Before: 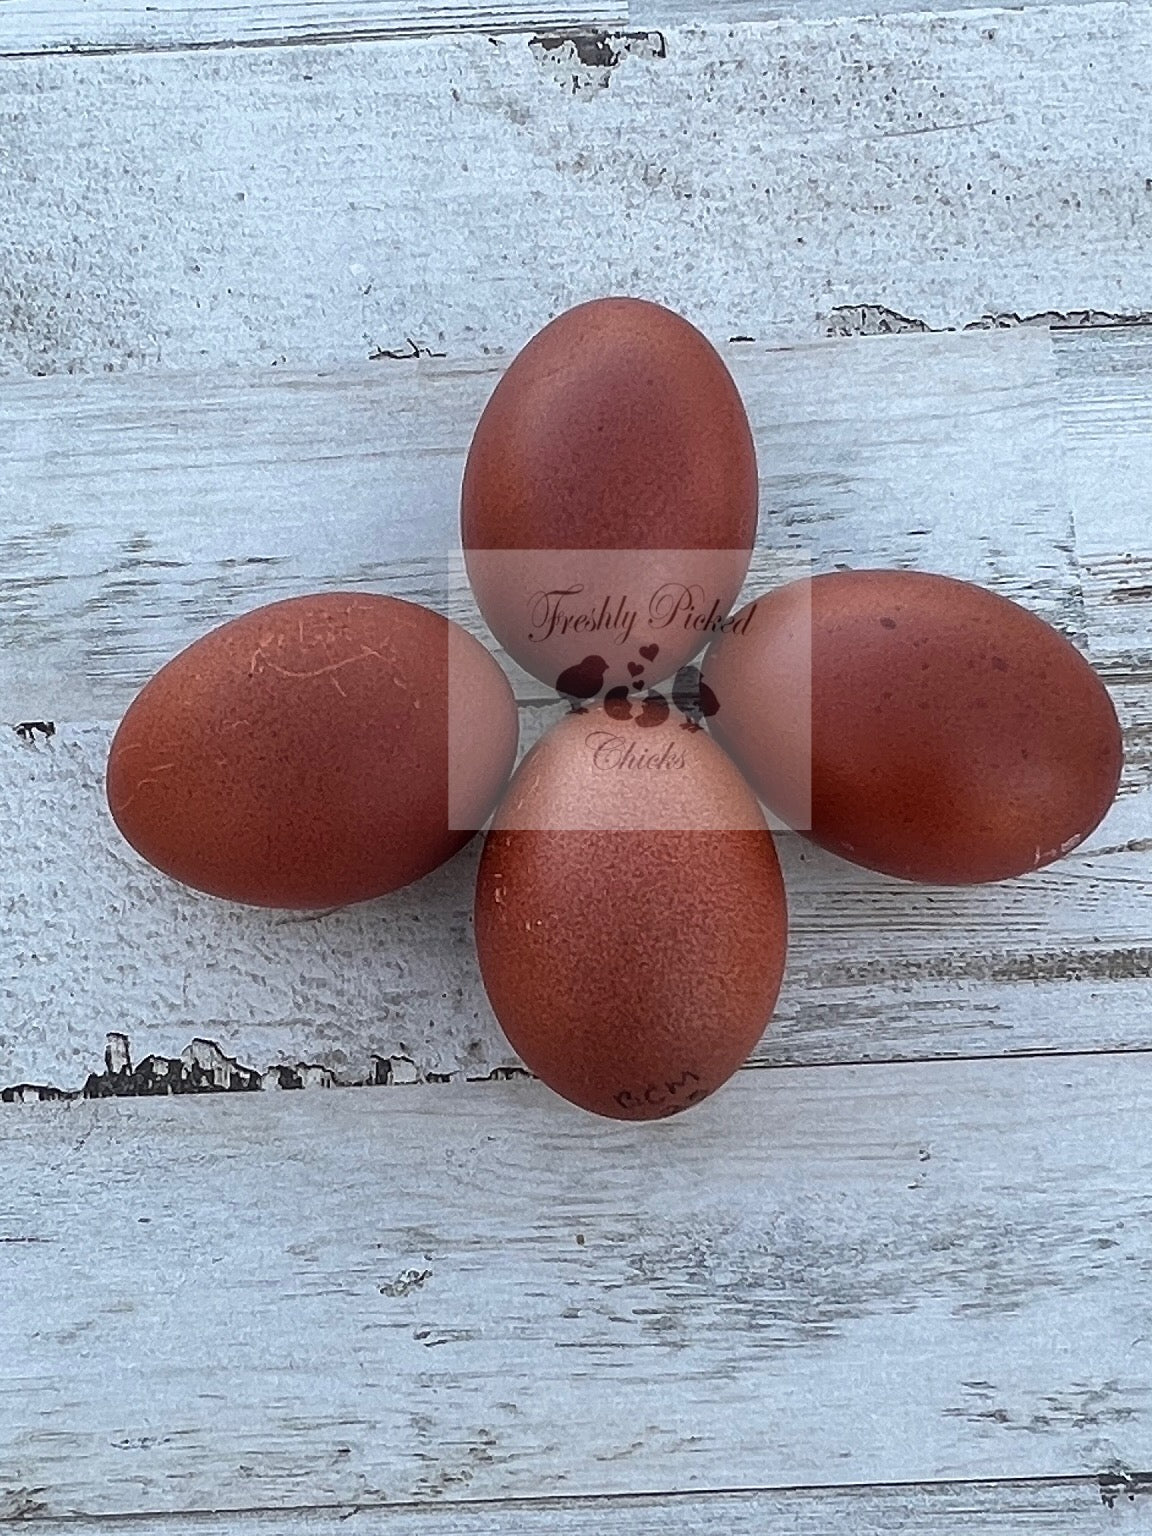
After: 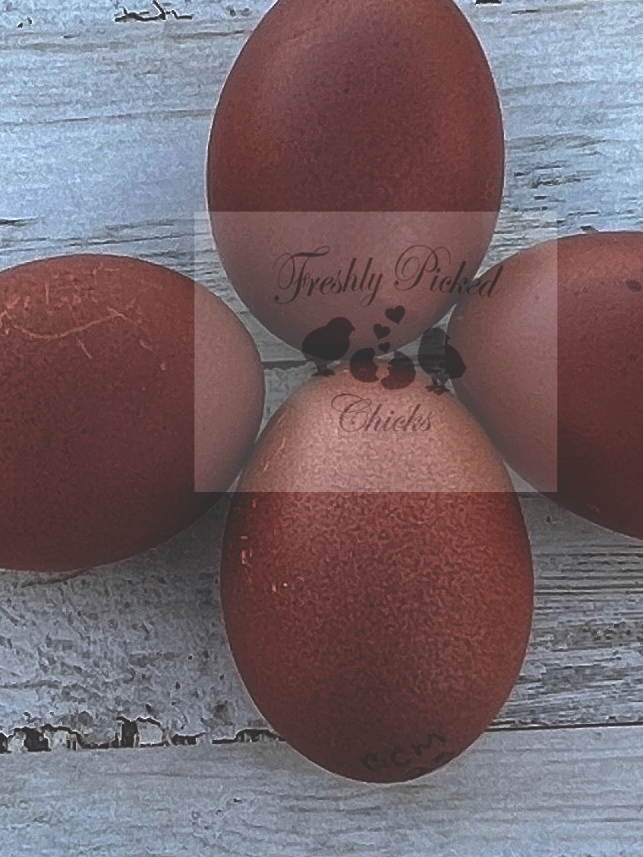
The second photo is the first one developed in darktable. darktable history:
crop and rotate: left 22.13%, top 22.054%, right 22.026%, bottom 22.102%
rgb curve: curves: ch0 [(0, 0.186) (0.314, 0.284) (0.775, 0.708) (1, 1)], compensate middle gray true, preserve colors none
rotate and perspective: automatic cropping original format, crop left 0, crop top 0
